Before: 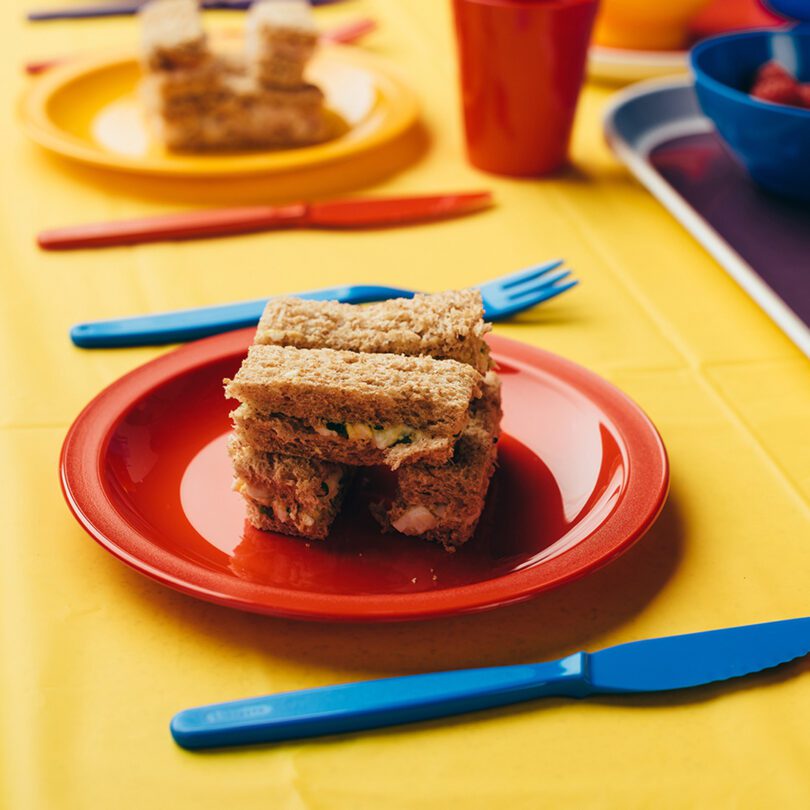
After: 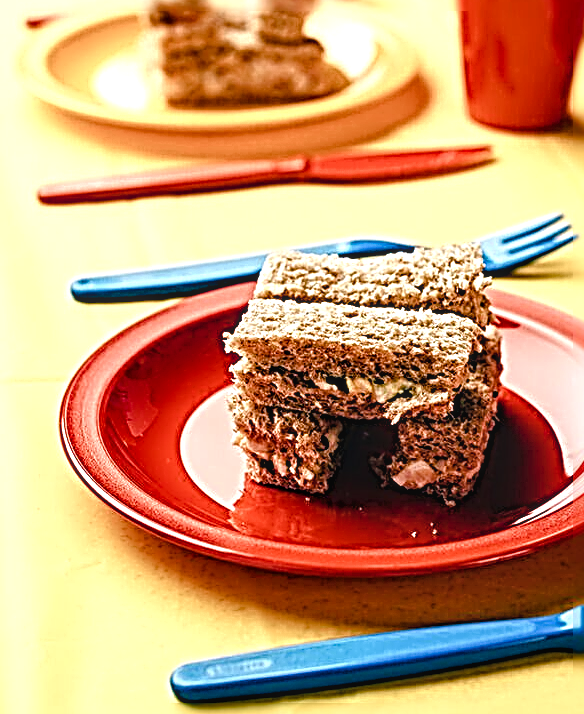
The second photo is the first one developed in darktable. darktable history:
exposure: black level correction 0.001, exposure -0.125 EV, compensate exposure bias true, compensate highlight preservation false
crop: top 5.776%, right 27.854%, bottom 5.652%
tone equalizer: -8 EV -0.787 EV, -7 EV -0.678 EV, -6 EV -0.629 EV, -5 EV -0.401 EV, -3 EV 0.384 EV, -2 EV 0.6 EV, -1 EV 0.691 EV, +0 EV 0.738 EV
sharpen: radius 4.033, amount 1.983
color balance rgb: shadows lift › chroma 0.74%, shadows lift › hue 111.05°, highlights gain › chroma 0.223%, highlights gain › hue 329.69°, perceptual saturation grading › global saturation 20%, perceptual saturation grading › highlights -50.552%, perceptual saturation grading › shadows 31.178%
local contrast: on, module defaults
